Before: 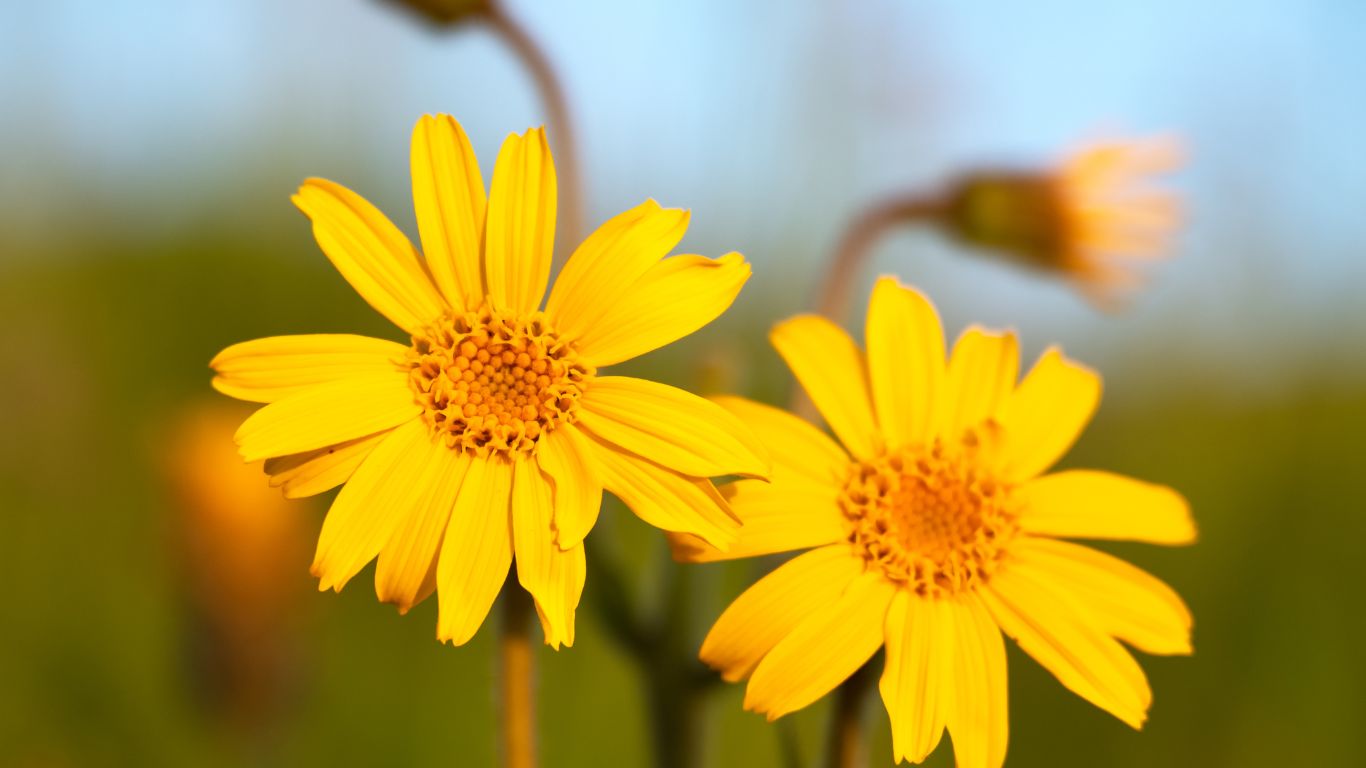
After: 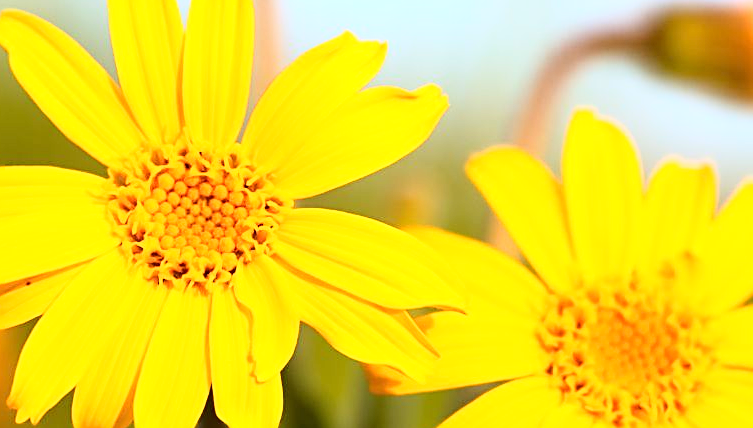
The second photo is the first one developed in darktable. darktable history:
base curve: curves: ch0 [(0, 0) (0.026, 0.03) (0.109, 0.232) (0.351, 0.748) (0.669, 0.968) (1, 1)]
crop and rotate: left 22.238%, top 21.974%, right 22.6%, bottom 22.245%
sharpen: on, module defaults
